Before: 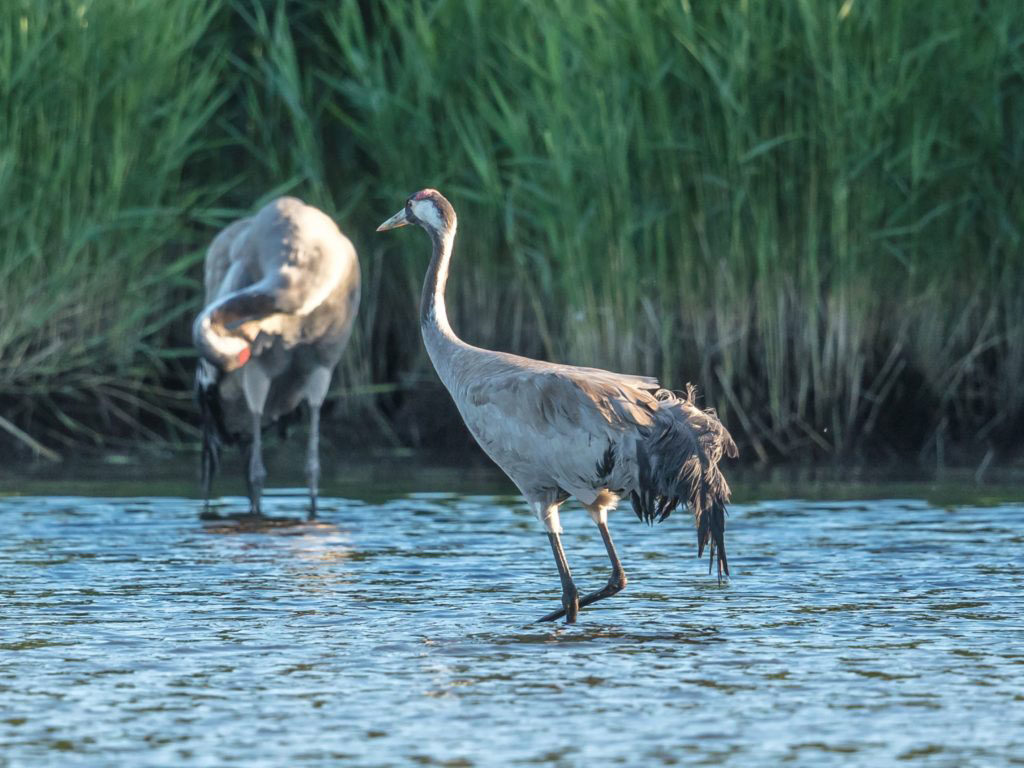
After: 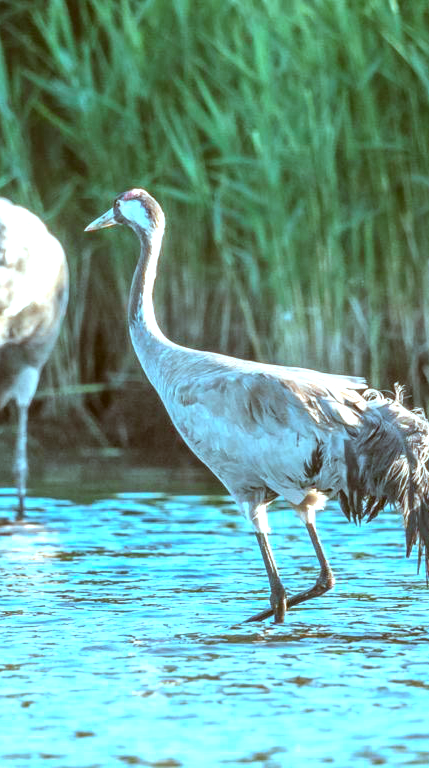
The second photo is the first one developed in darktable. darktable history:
exposure: black level correction 0, exposure 1.095 EV, compensate exposure bias true, compensate highlight preservation false
crop: left 28.611%, right 29.42%
color correction: highlights a* -14.54, highlights b* -16.18, shadows a* 10.71, shadows b* 28.8
local contrast: on, module defaults
